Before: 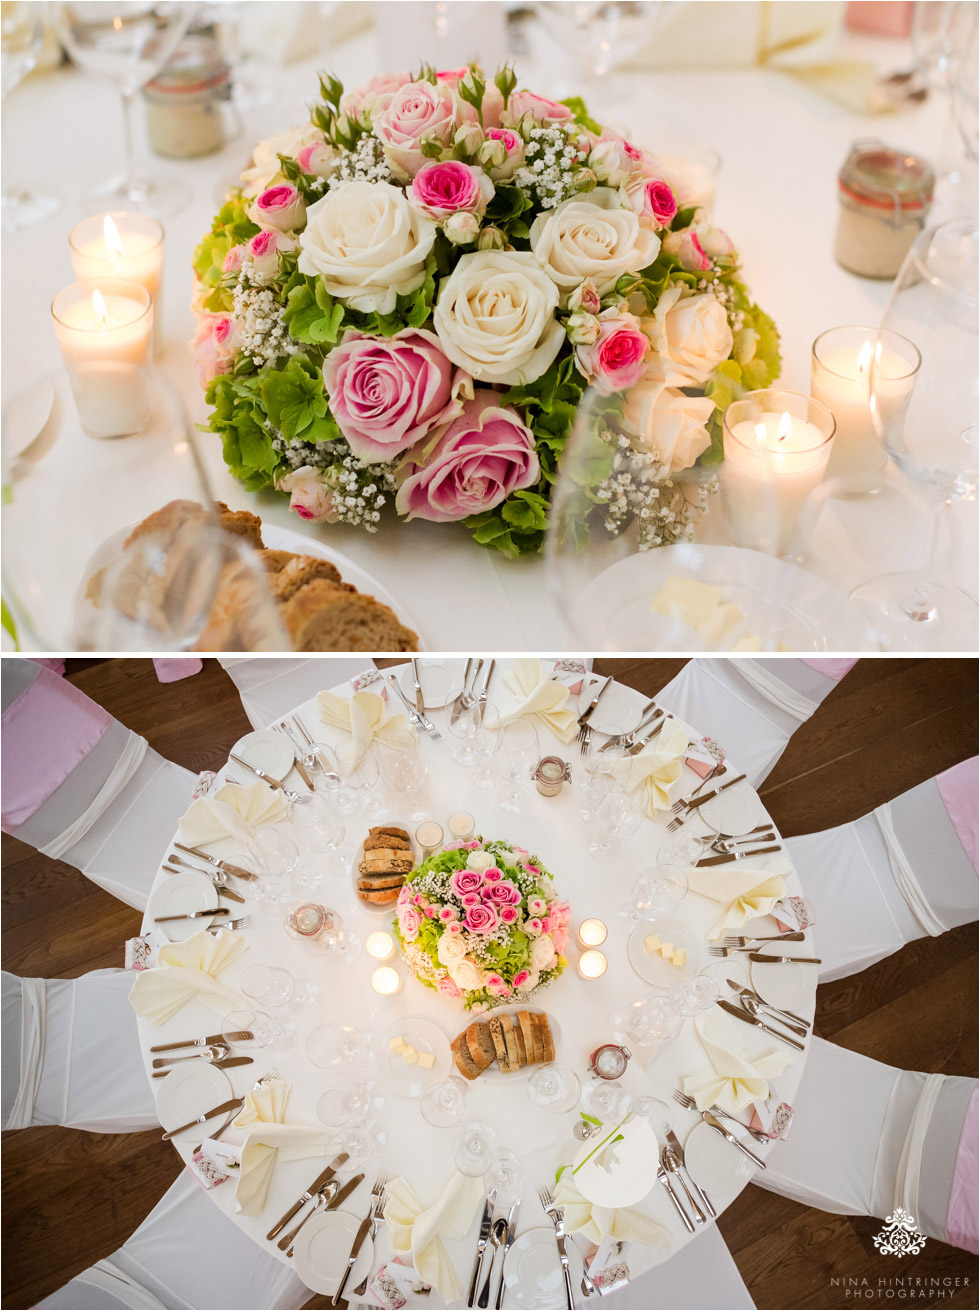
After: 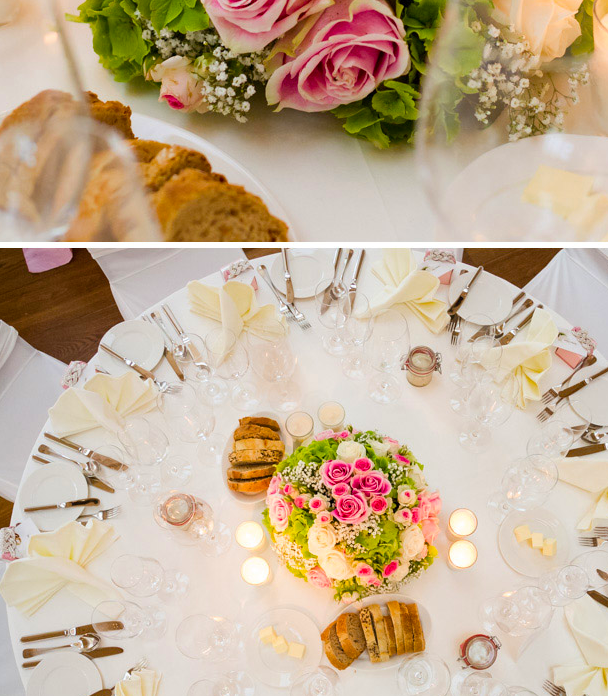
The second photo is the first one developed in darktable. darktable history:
crop: left 13.312%, top 31.28%, right 24.627%, bottom 15.582%
color balance rgb: perceptual saturation grading › global saturation 20%, global vibrance 20%
